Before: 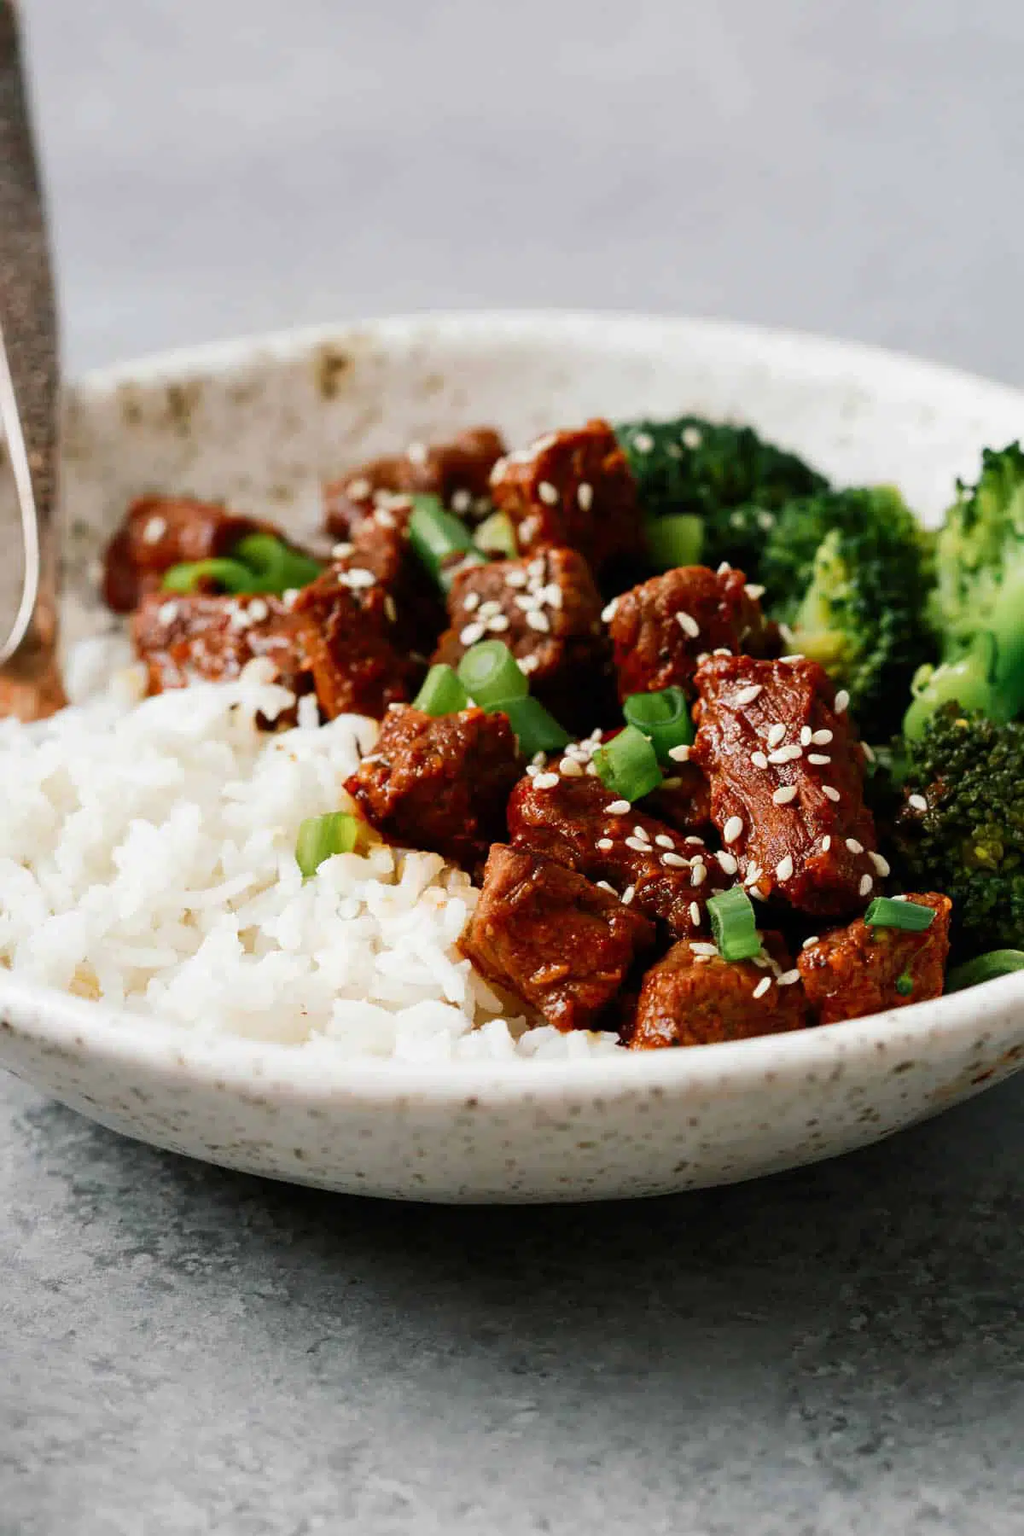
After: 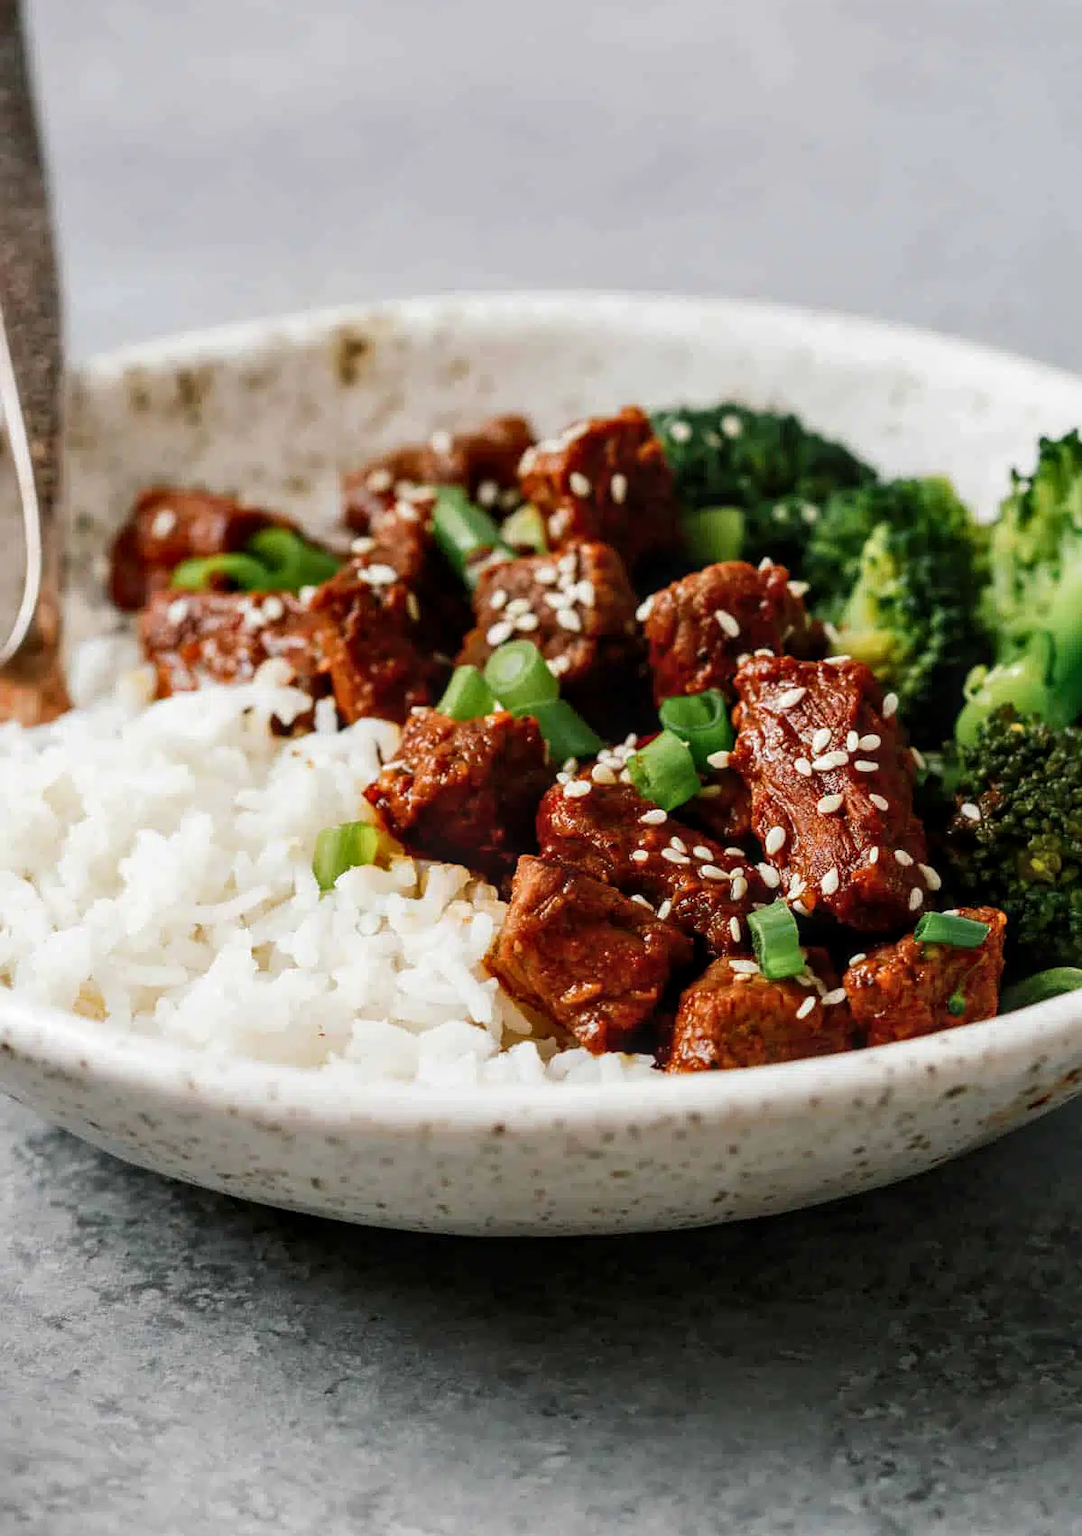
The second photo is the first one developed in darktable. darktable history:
local contrast: on, module defaults
crop and rotate: top 2.282%, bottom 3.126%
